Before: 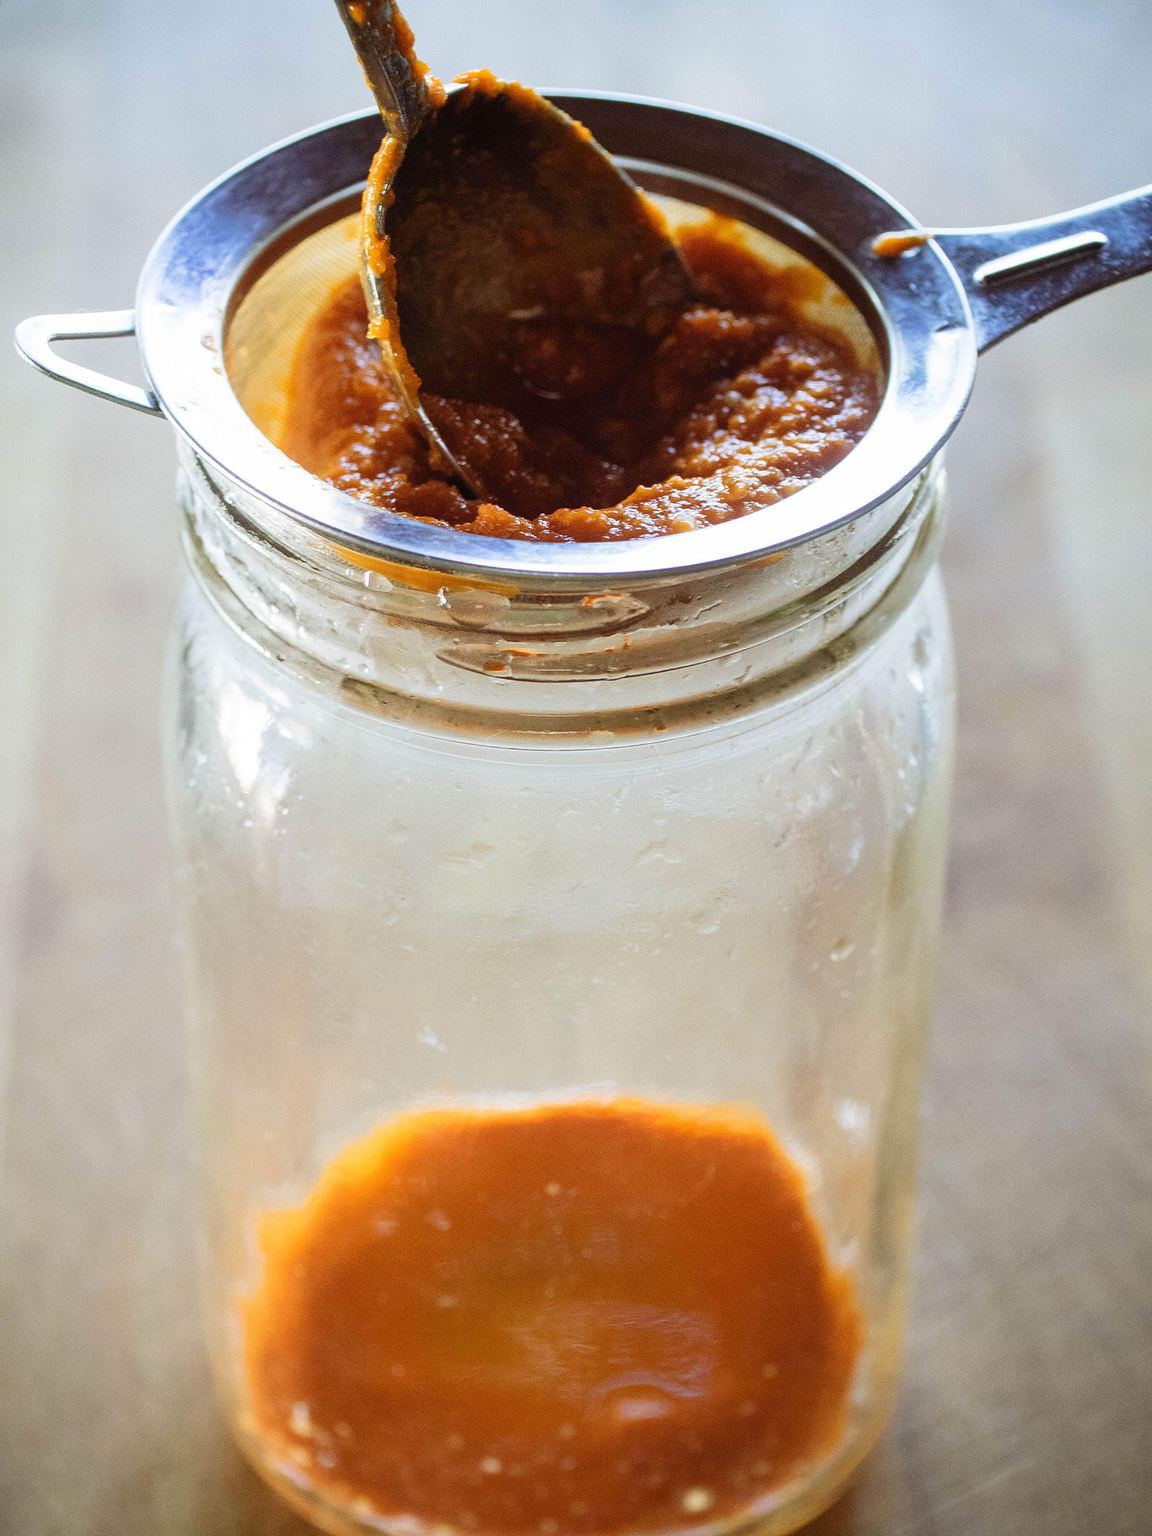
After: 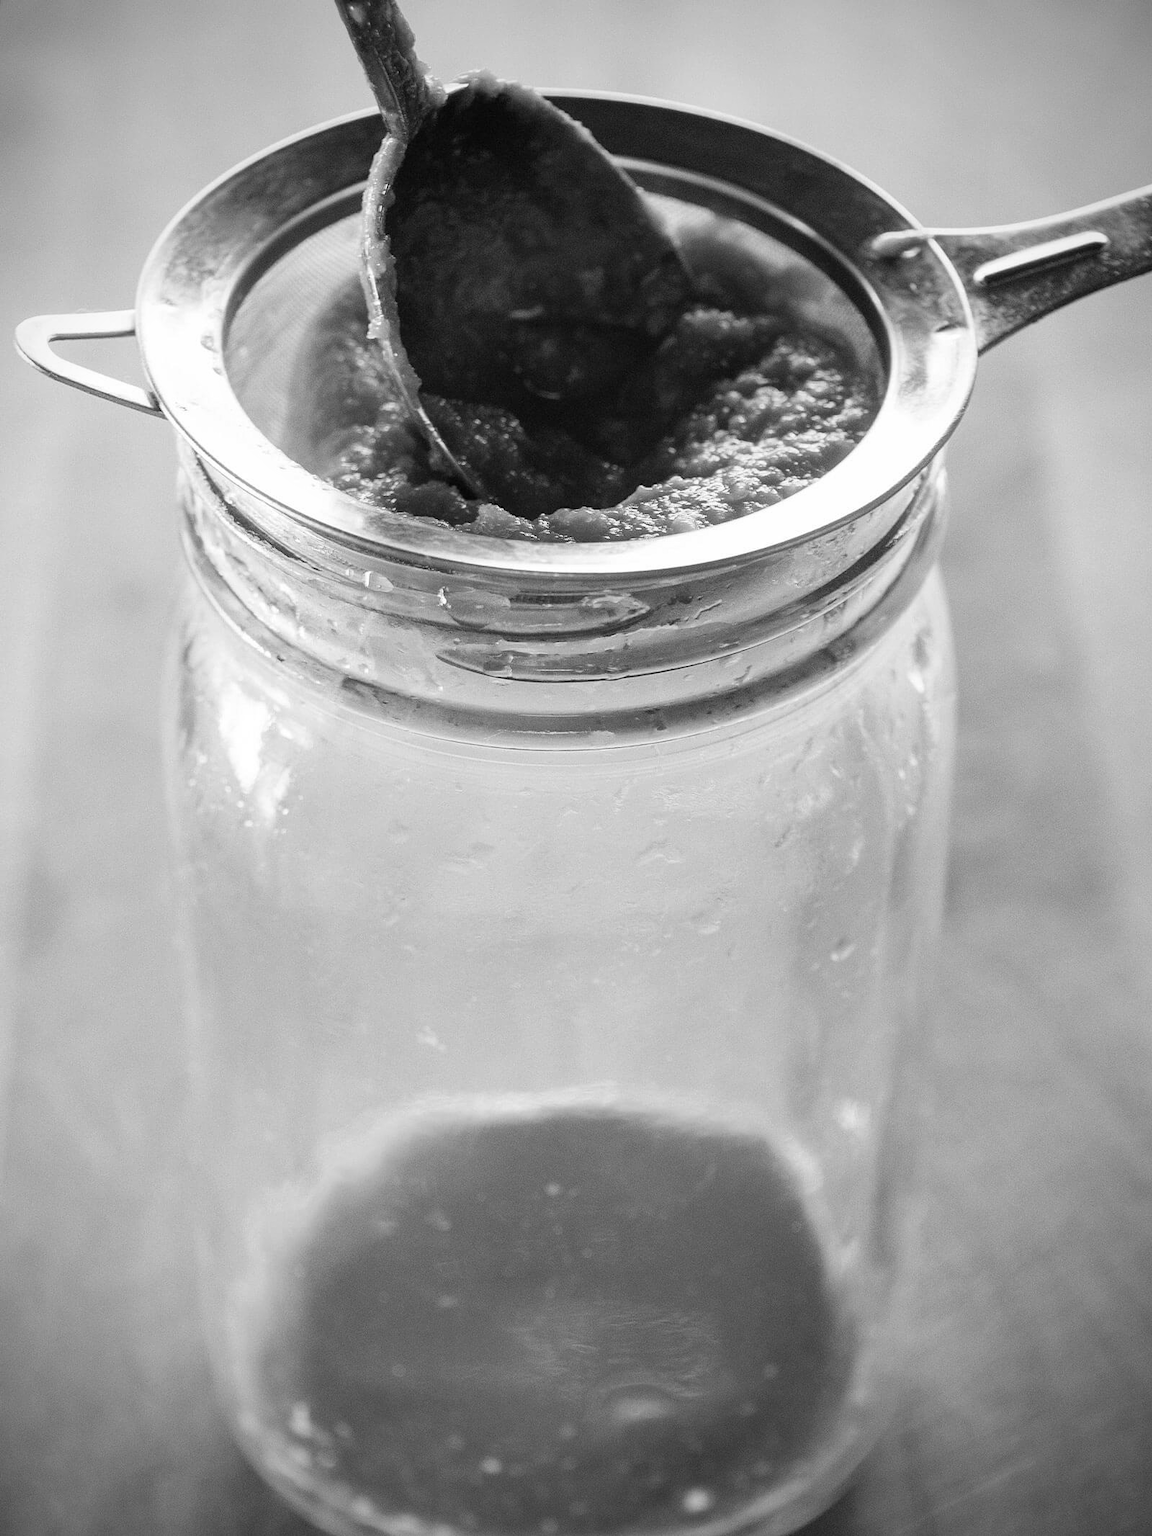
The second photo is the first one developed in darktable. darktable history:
monochrome: a 16.01, b -2.65, highlights 0.52
color correction: highlights a* -3.28, highlights b* -6.24, shadows a* 3.1, shadows b* 5.19
vignetting: on, module defaults
